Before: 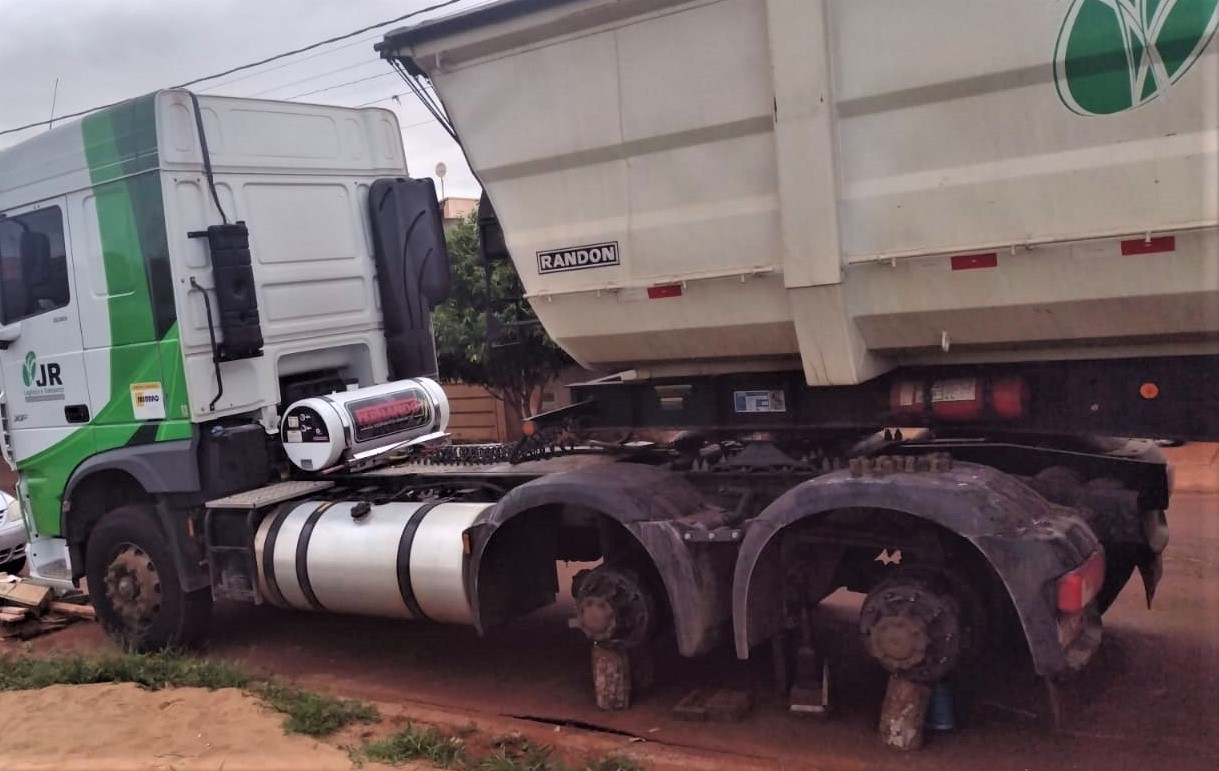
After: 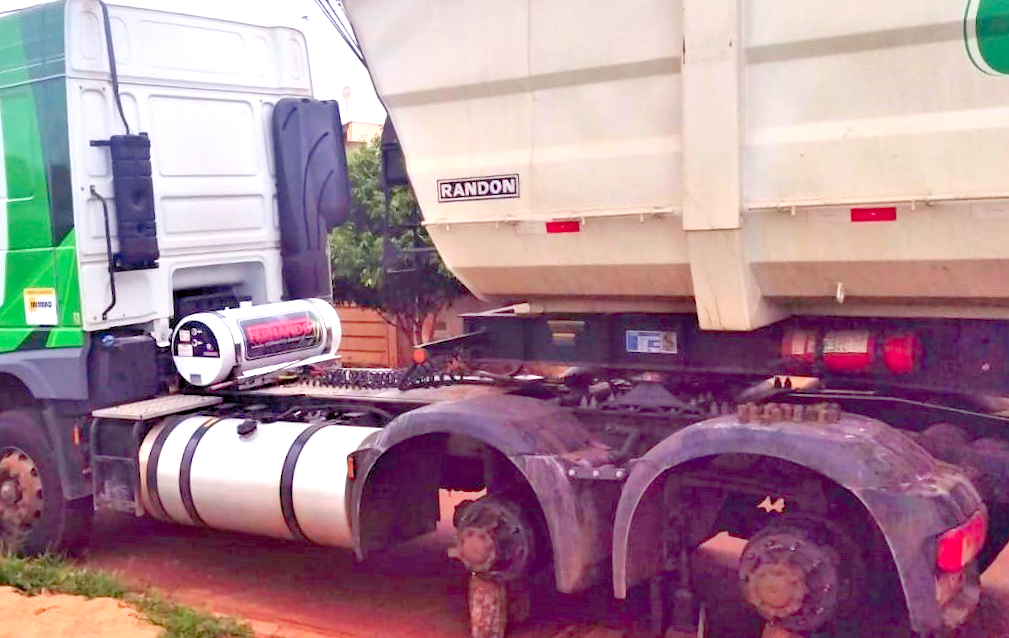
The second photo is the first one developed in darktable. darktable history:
contrast brightness saturation: contrast 0.07, brightness -0.14, saturation 0.11
exposure: exposure 0.556 EV, compensate highlight preservation false
levels: levels [0.008, 0.318, 0.836]
crop and rotate: angle -3.27°, left 5.211%, top 5.211%, right 4.607%, bottom 4.607%
